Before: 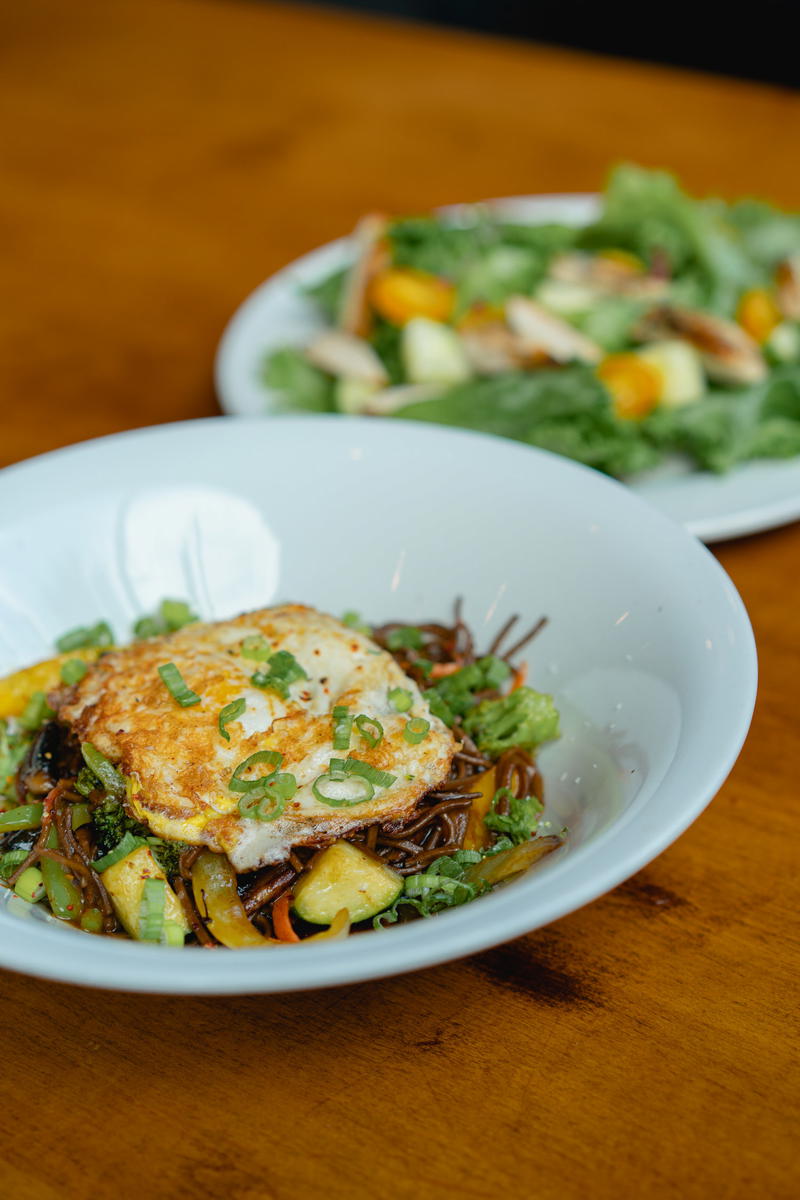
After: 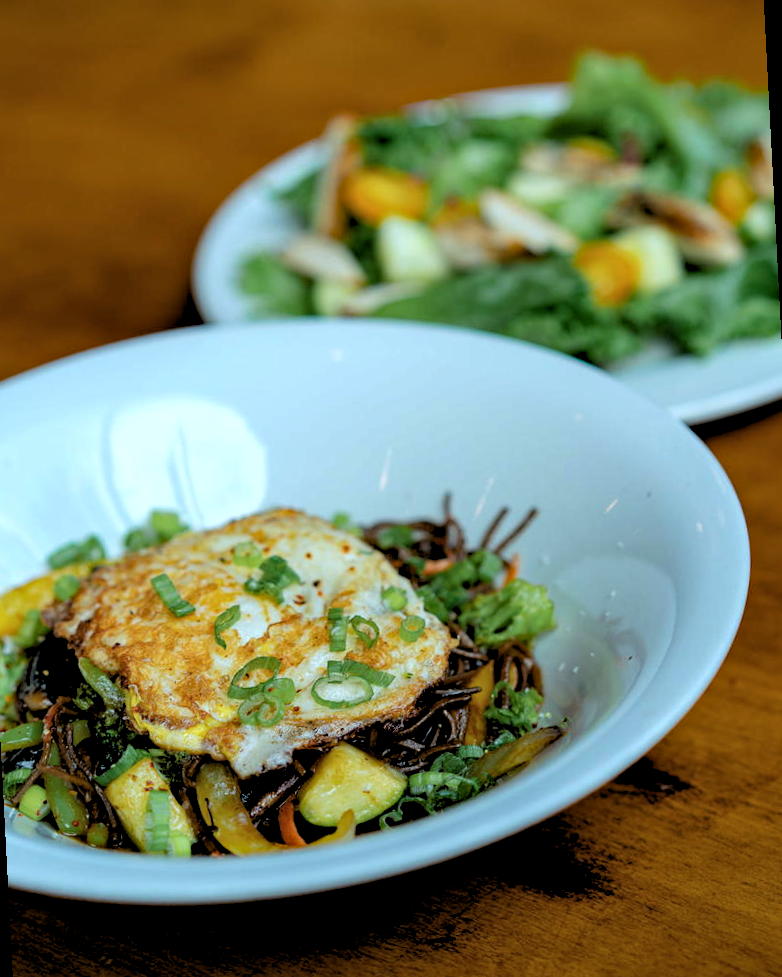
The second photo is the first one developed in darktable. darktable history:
color calibration: illuminant F (fluorescent), F source F9 (Cool White Deluxe 4150 K) – high CRI, x 0.374, y 0.373, temperature 4158.34 K
rgb levels: levels [[0.034, 0.472, 0.904], [0, 0.5, 1], [0, 0.5, 1]]
haze removal: compatibility mode true, adaptive false
crop: left 1.964%, top 3.251%, right 1.122%, bottom 4.933%
rotate and perspective: rotation -3°, crop left 0.031, crop right 0.968, crop top 0.07, crop bottom 0.93
